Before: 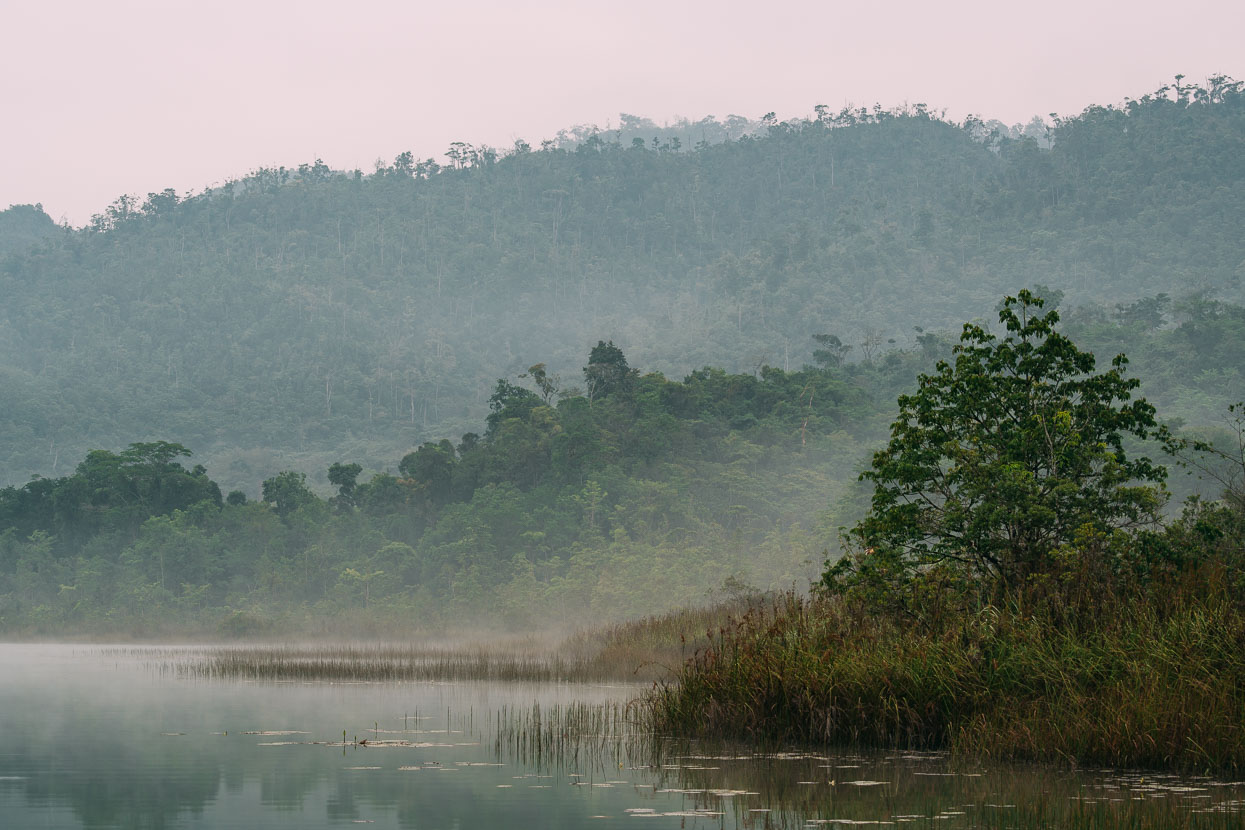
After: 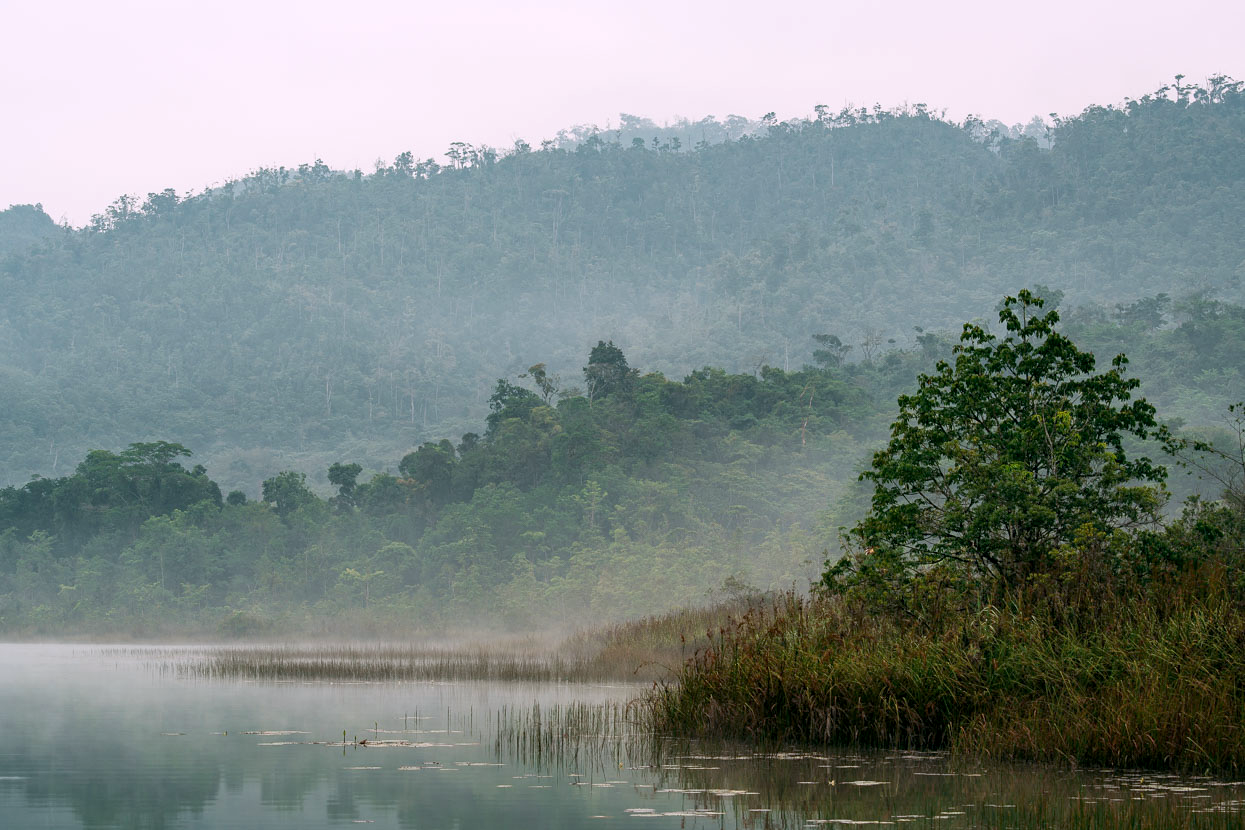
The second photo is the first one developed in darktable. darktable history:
exposure: black level correction 0.005, exposure 0.28 EV, compensate highlight preservation false
color correction: highlights a* -0.157, highlights b* -5.27, shadows a* -0.132, shadows b* -0.078
